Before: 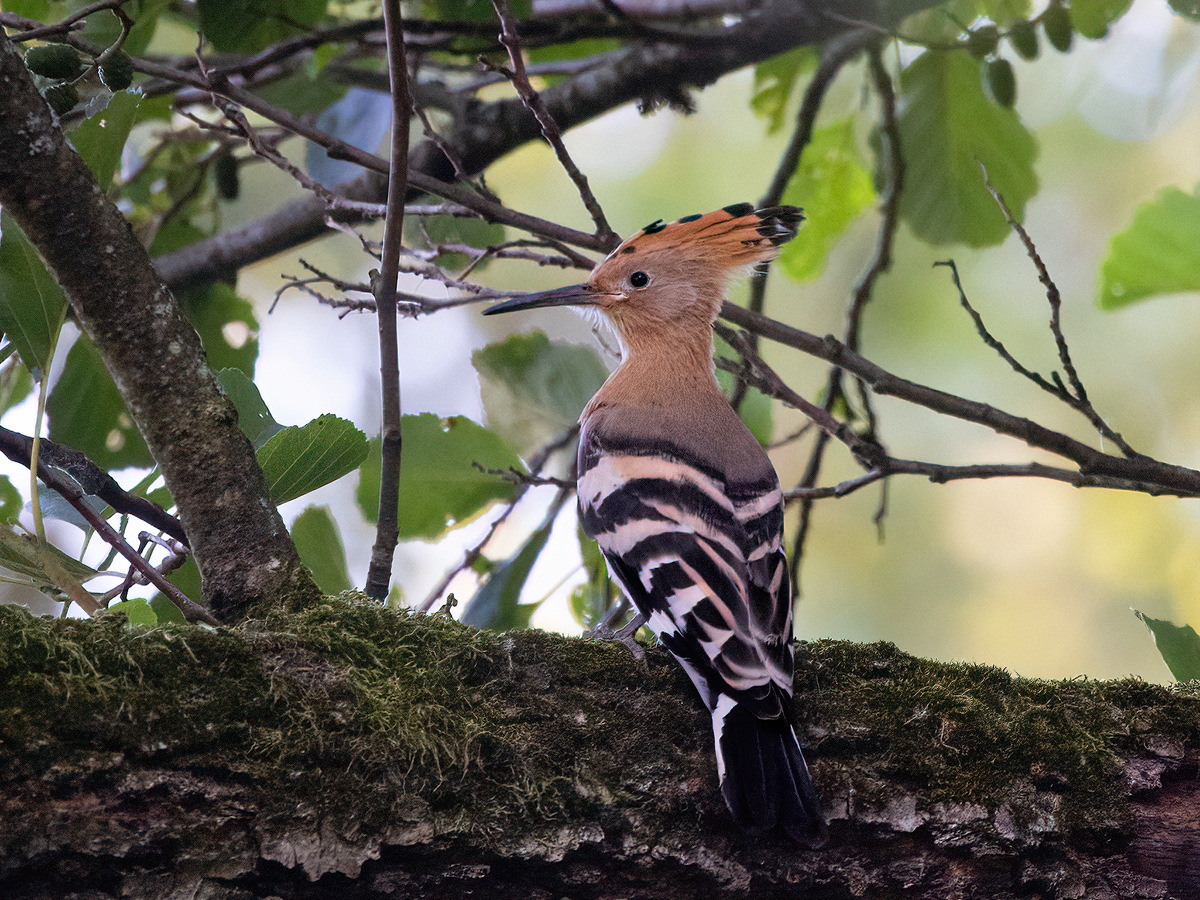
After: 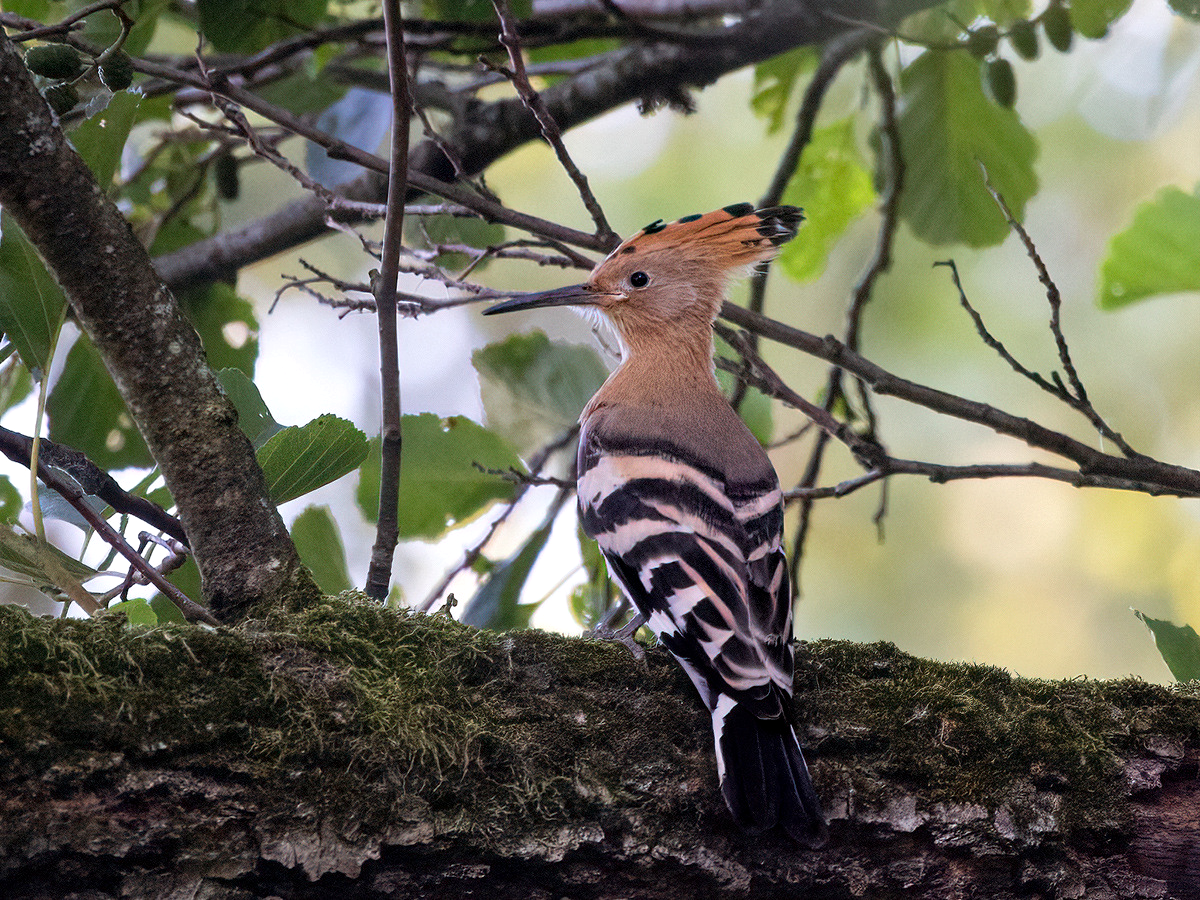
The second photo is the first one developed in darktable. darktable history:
tone equalizer: edges refinement/feathering 500, mask exposure compensation -1.57 EV, preserve details no
local contrast: highlights 106%, shadows 99%, detail 120%, midtone range 0.2
